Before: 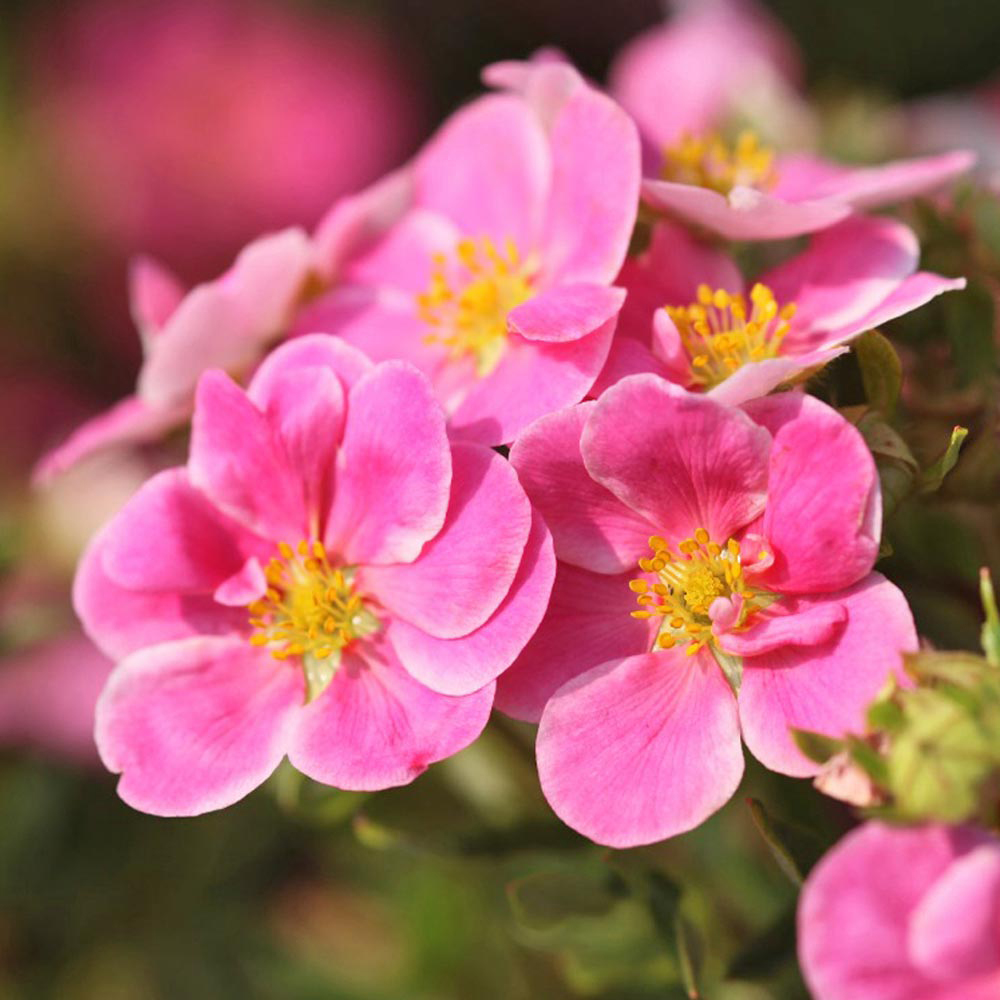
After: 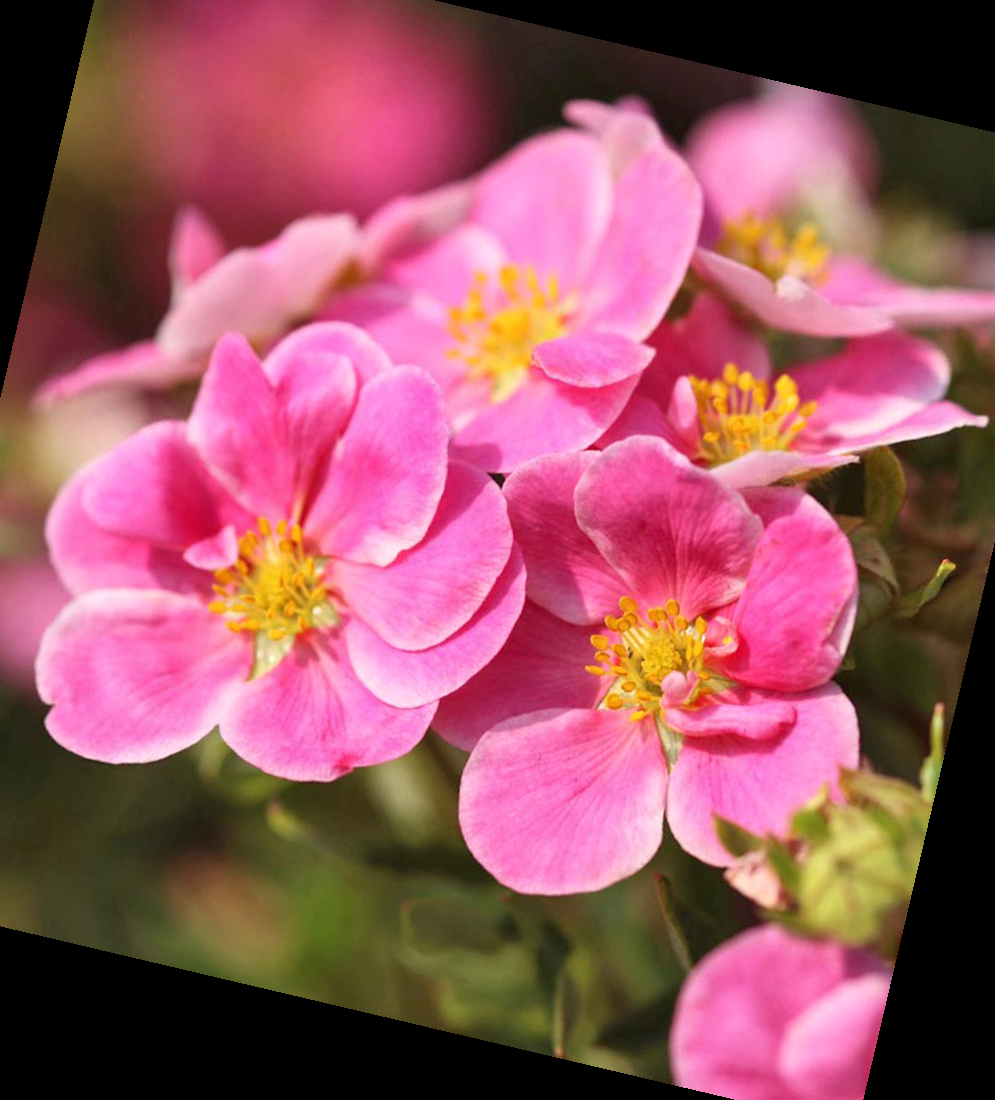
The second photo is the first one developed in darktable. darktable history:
crop: left 9.807%, top 6.259%, right 7.334%, bottom 2.177%
local contrast: highlights 100%, shadows 100%, detail 120%, midtone range 0.2
rotate and perspective: rotation 13.27°, automatic cropping off
